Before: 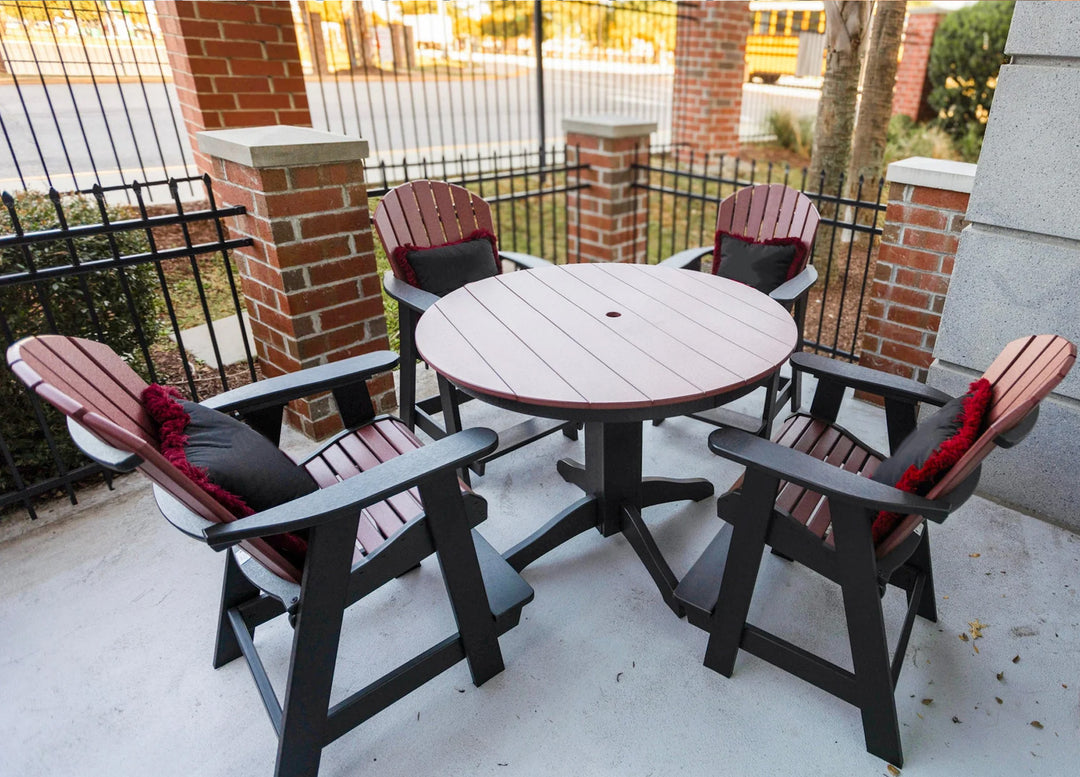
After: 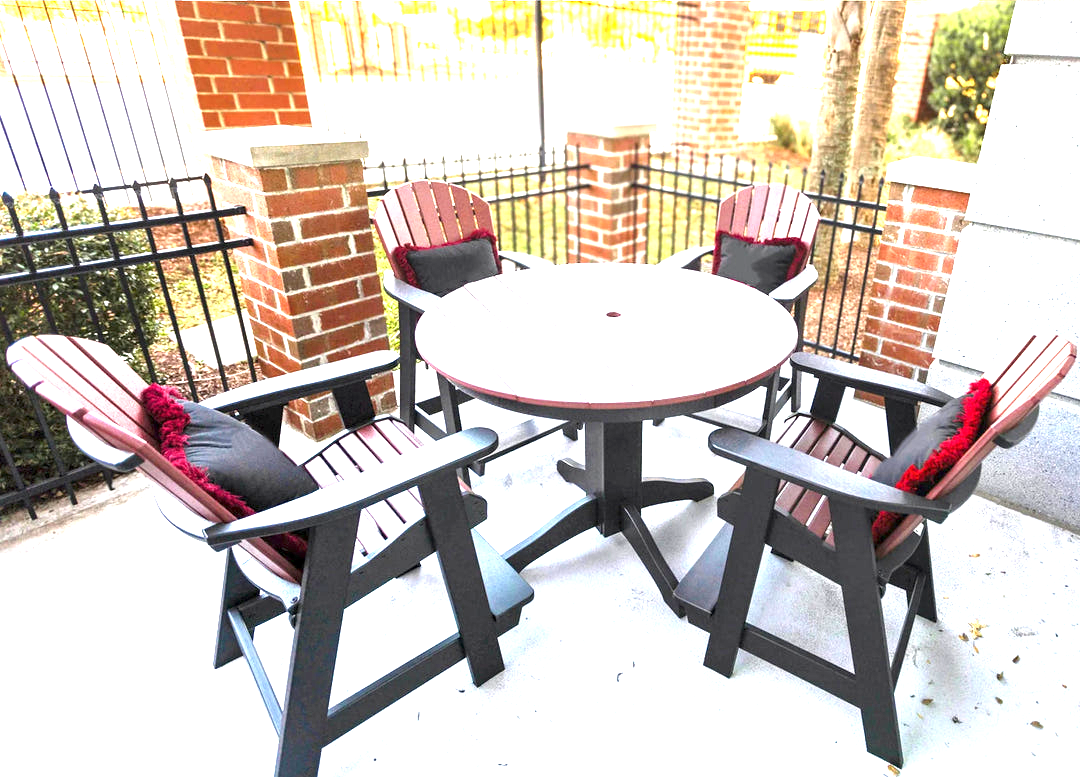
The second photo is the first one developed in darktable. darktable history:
exposure: exposure 2 EV, compensate highlight preservation false
local contrast: mode bilateral grid, contrast 20, coarseness 50, detail 120%, midtone range 0.2
